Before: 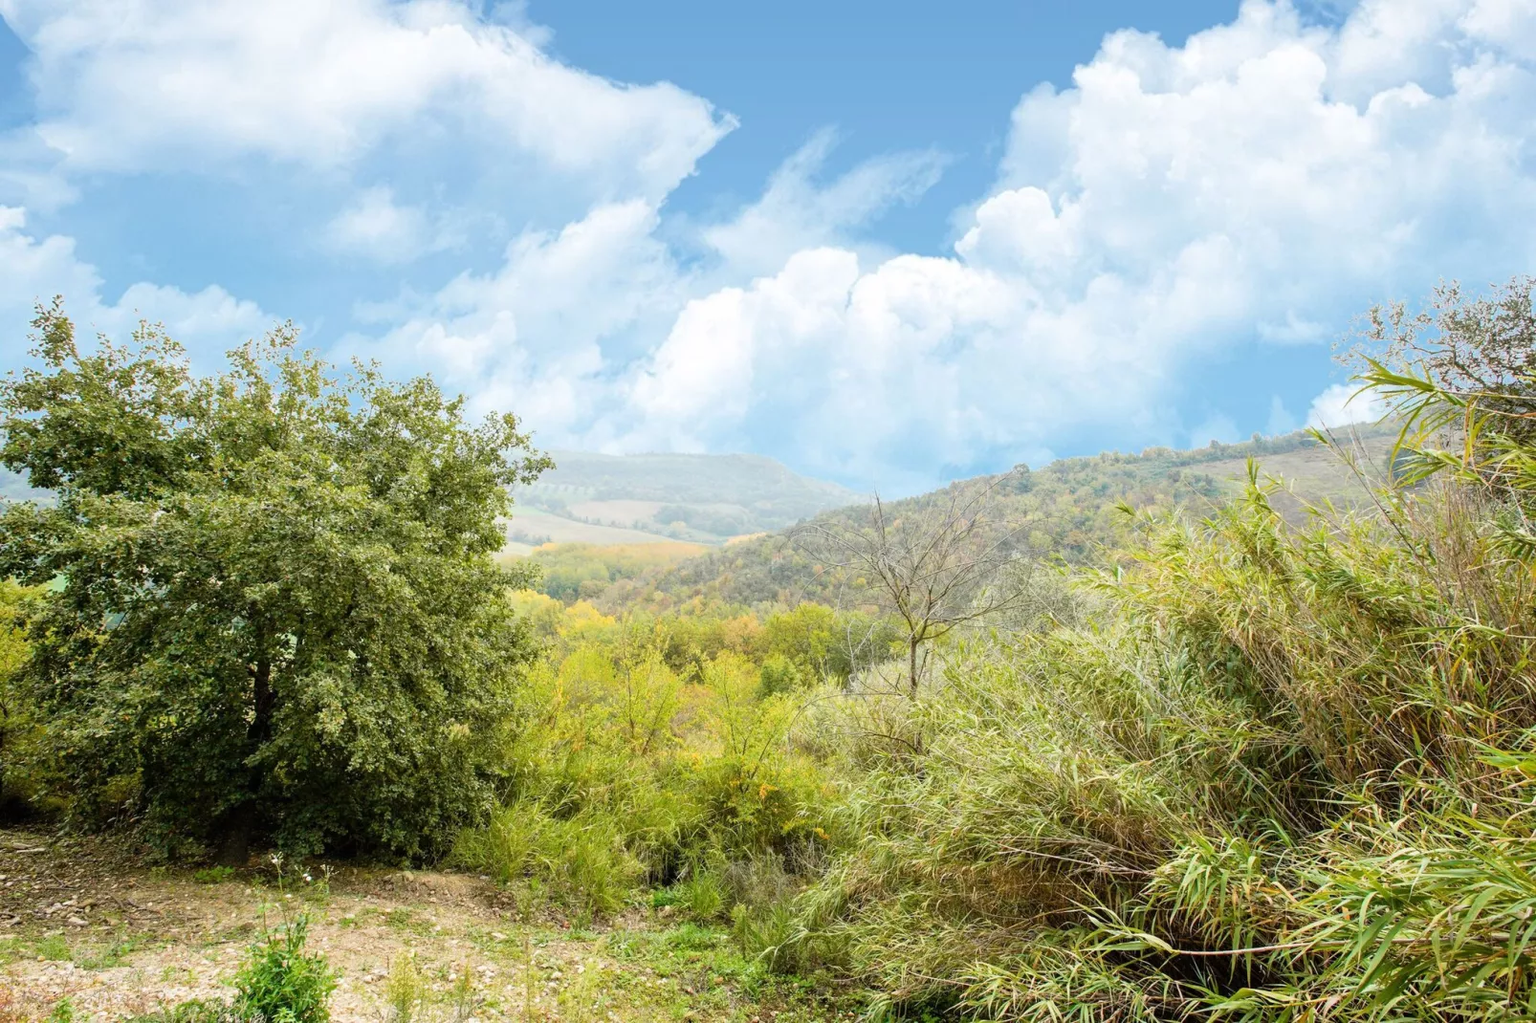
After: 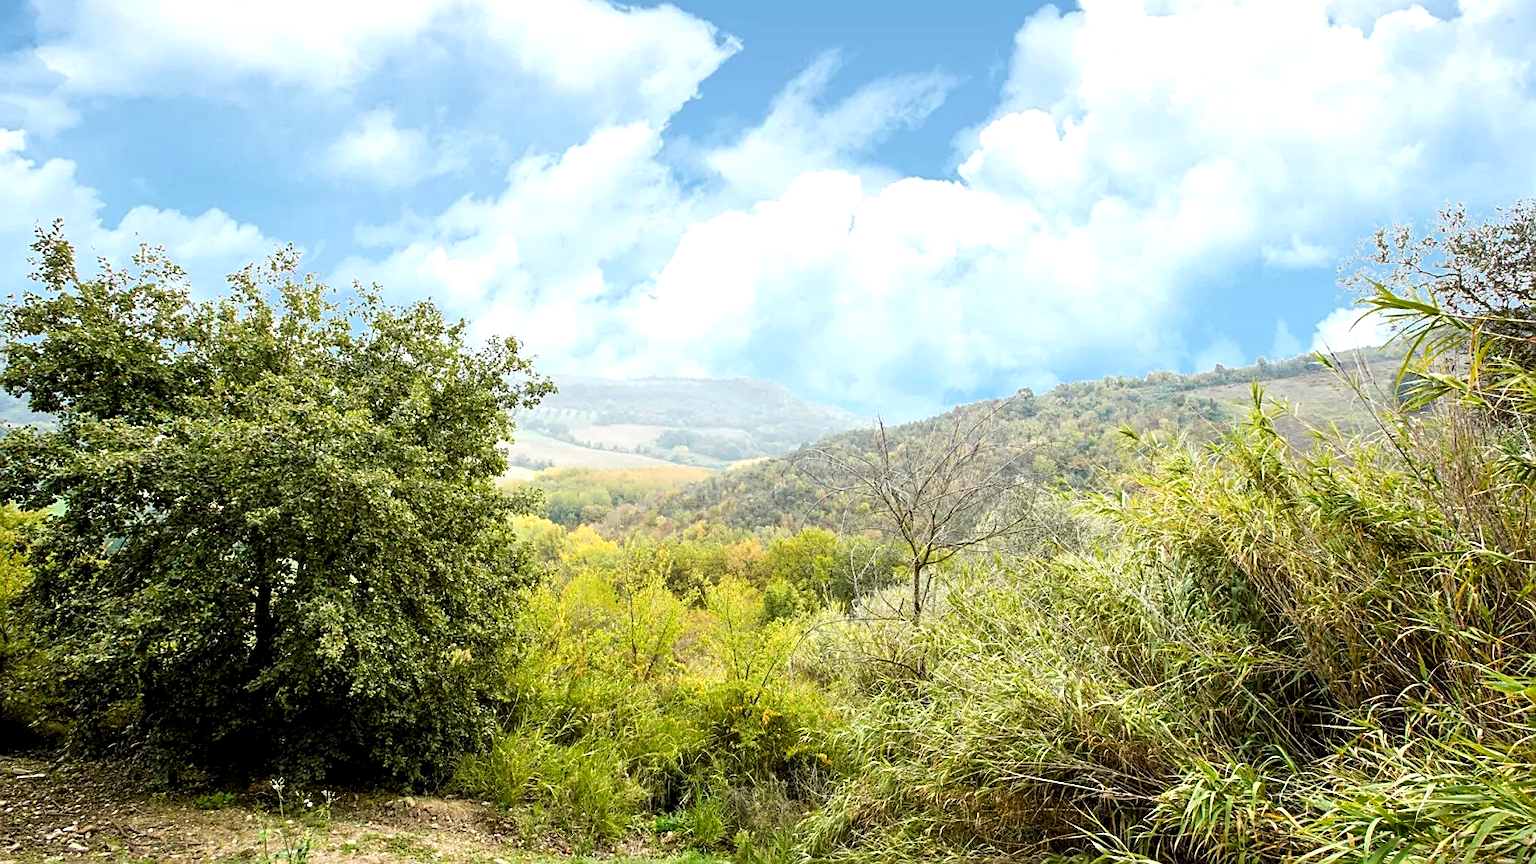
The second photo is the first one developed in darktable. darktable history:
sharpen: on, module defaults
contrast brightness saturation: brightness -0.09
levels: levels [0.055, 0.477, 0.9]
crop: top 7.625%, bottom 8.027%
